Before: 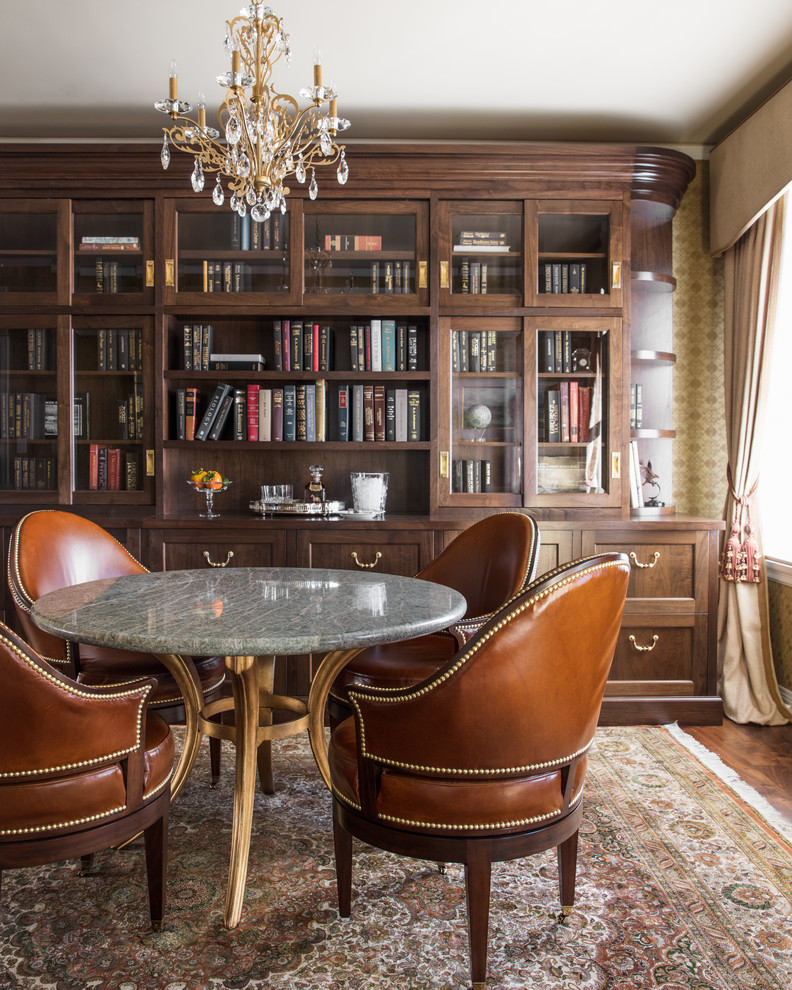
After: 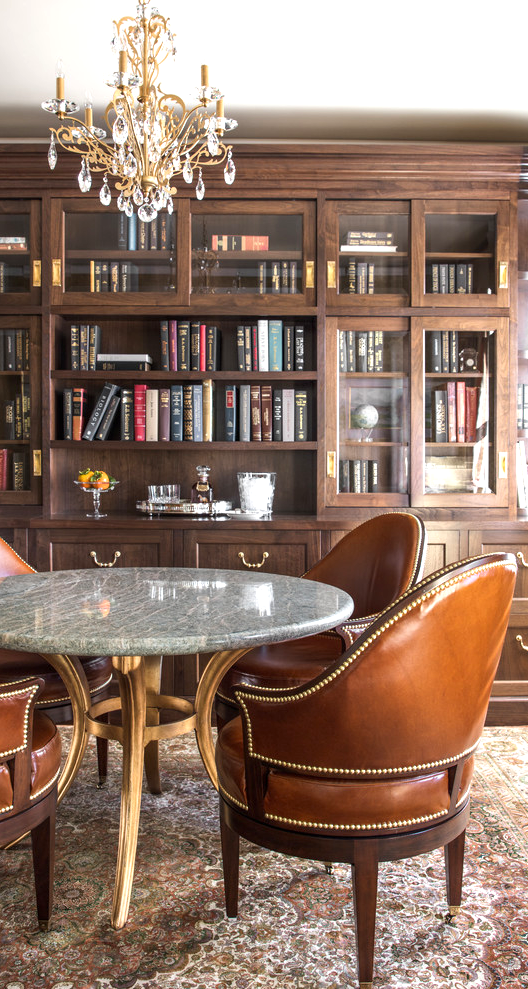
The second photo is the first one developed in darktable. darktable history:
crop and rotate: left 14.342%, right 18.944%
exposure: exposure 0.65 EV, compensate highlight preservation false
